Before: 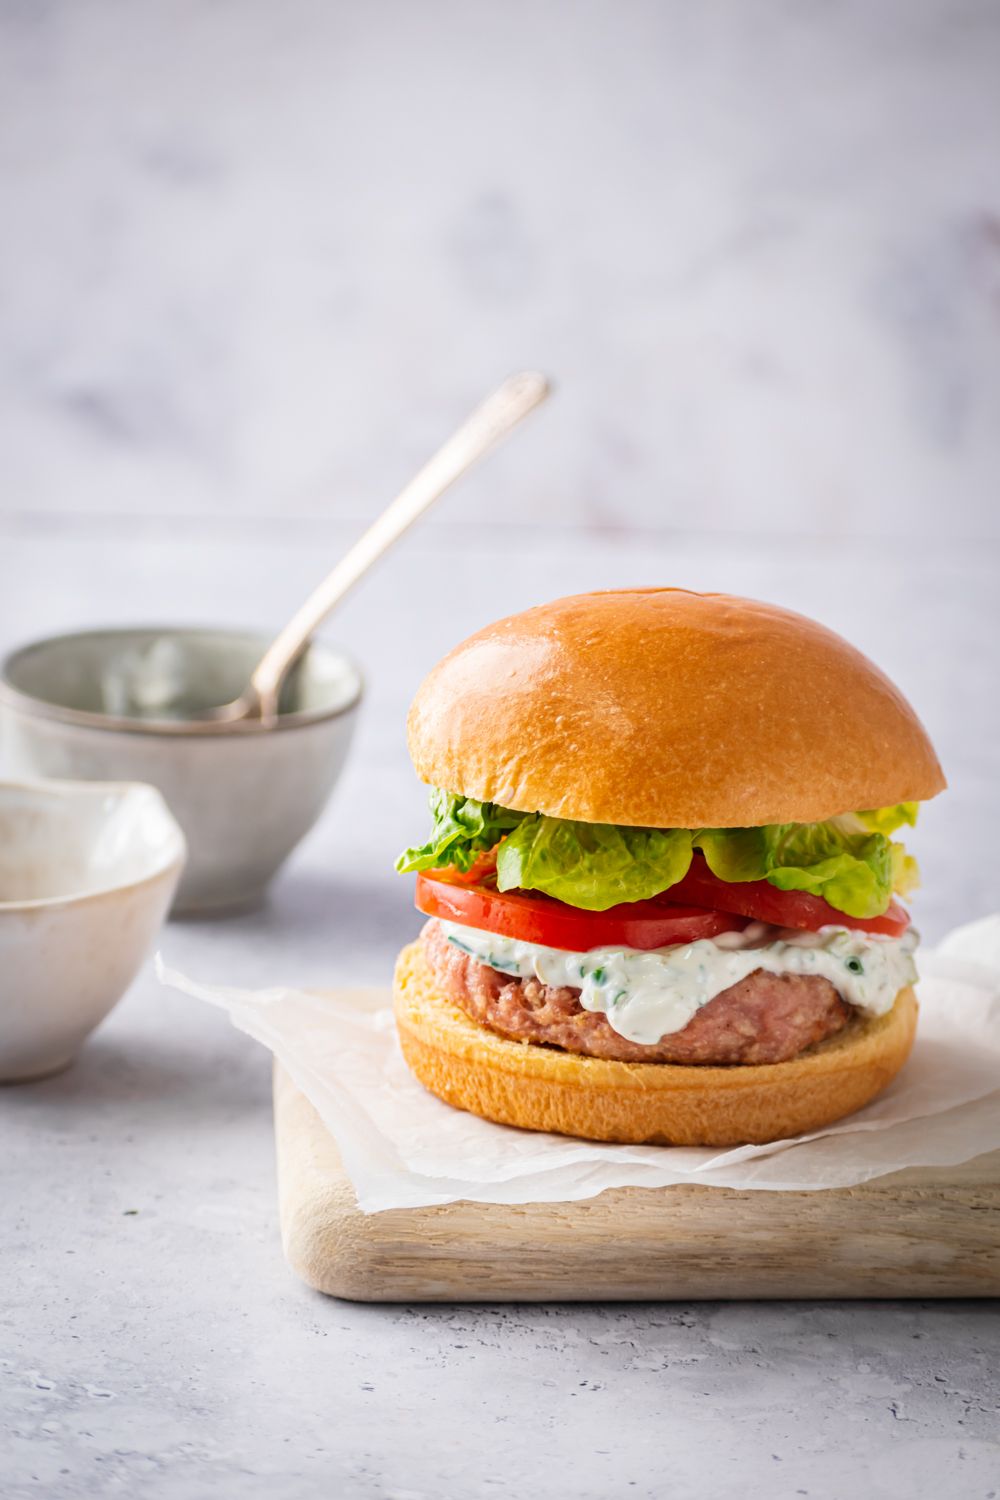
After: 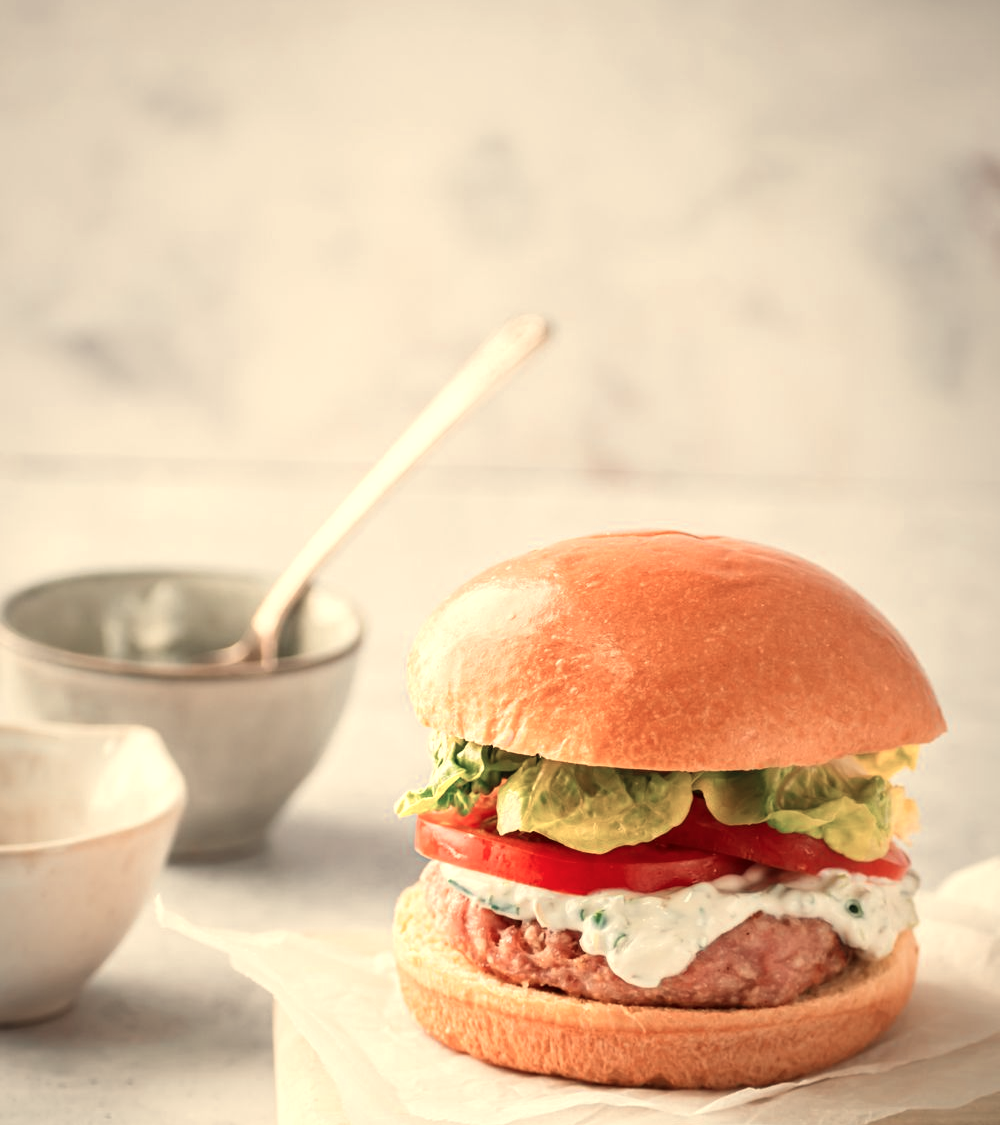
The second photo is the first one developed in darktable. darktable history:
contrast brightness saturation: saturation -0.05
white balance: red 1.08, blue 0.791
crop: top 3.857%, bottom 21.132%
color zones: curves: ch0 [(0, 0.473) (0.001, 0.473) (0.226, 0.548) (0.4, 0.589) (0.525, 0.54) (0.728, 0.403) (0.999, 0.473) (1, 0.473)]; ch1 [(0, 0.619) (0.001, 0.619) (0.234, 0.388) (0.4, 0.372) (0.528, 0.422) (0.732, 0.53) (0.999, 0.619) (1, 0.619)]; ch2 [(0, 0.547) (0.001, 0.547) (0.226, 0.45) (0.4, 0.525) (0.525, 0.585) (0.8, 0.511) (0.999, 0.547) (1, 0.547)]
